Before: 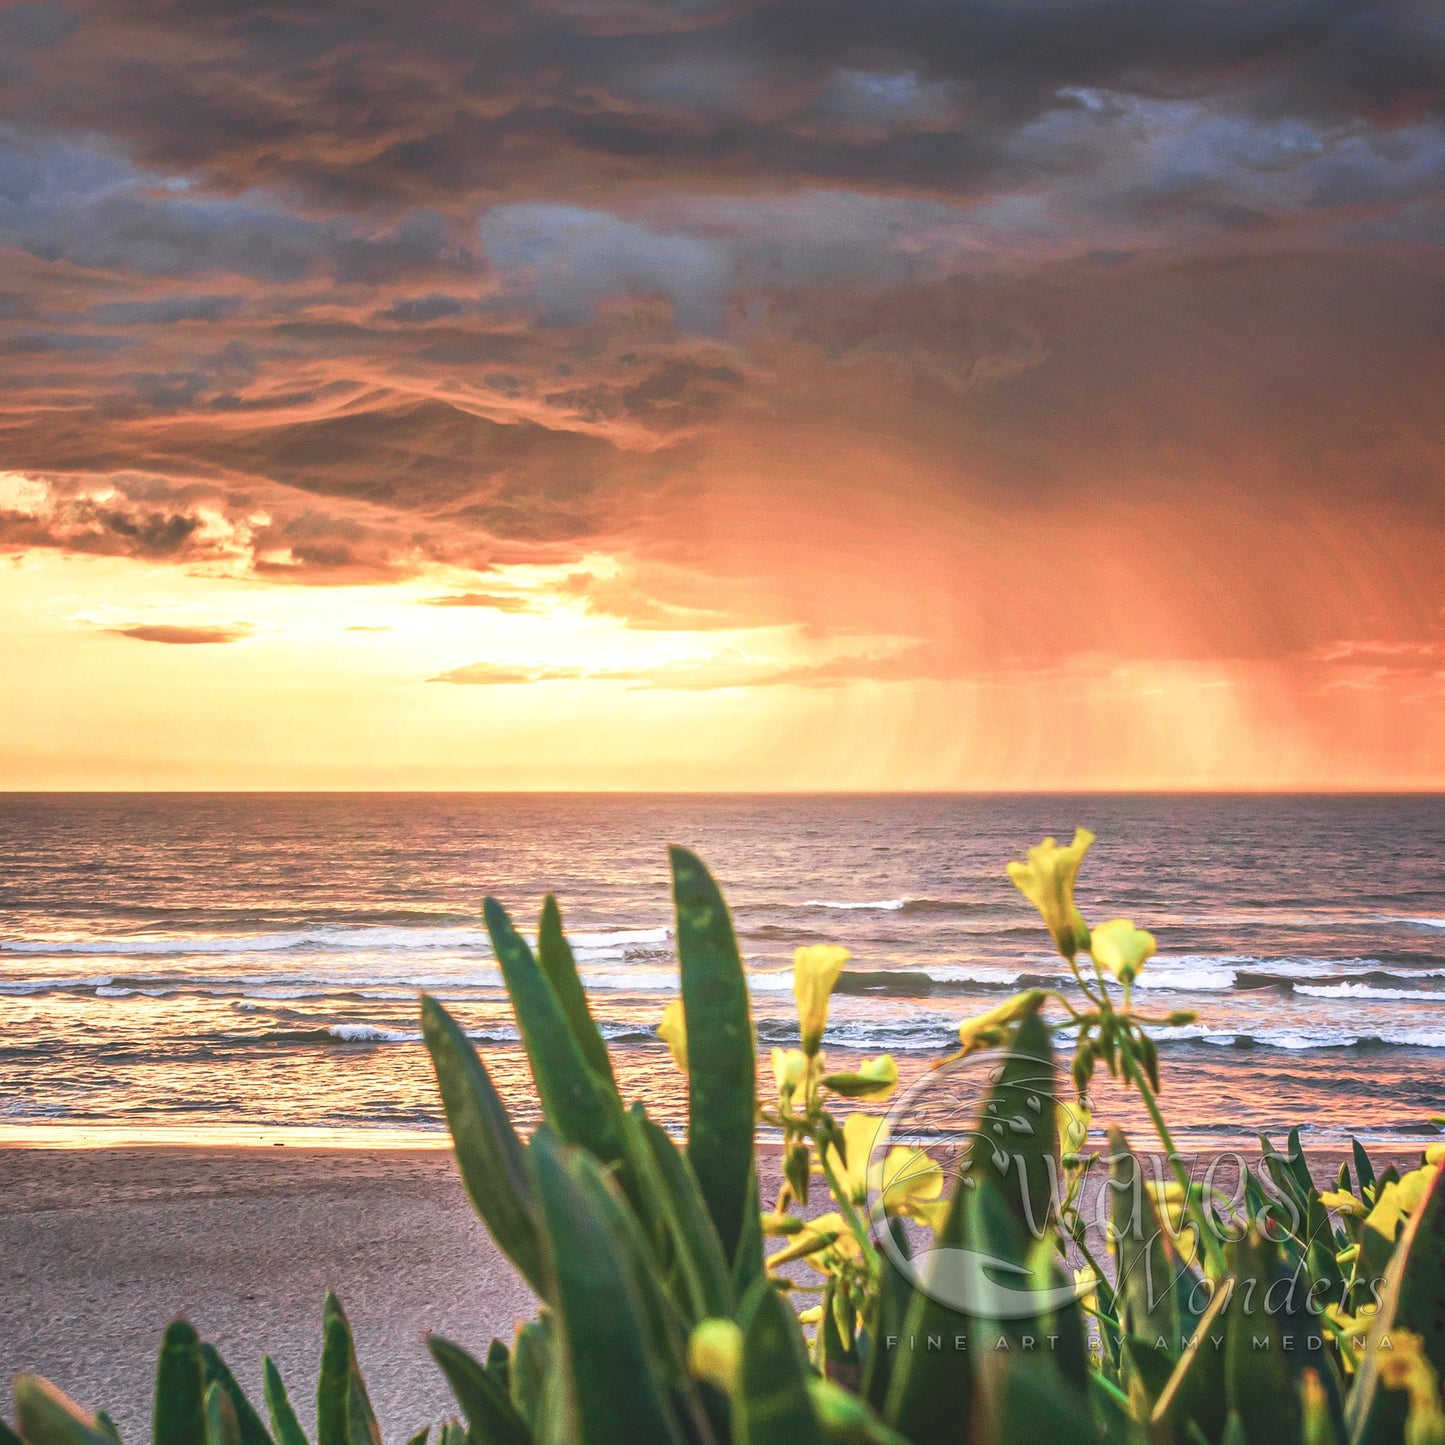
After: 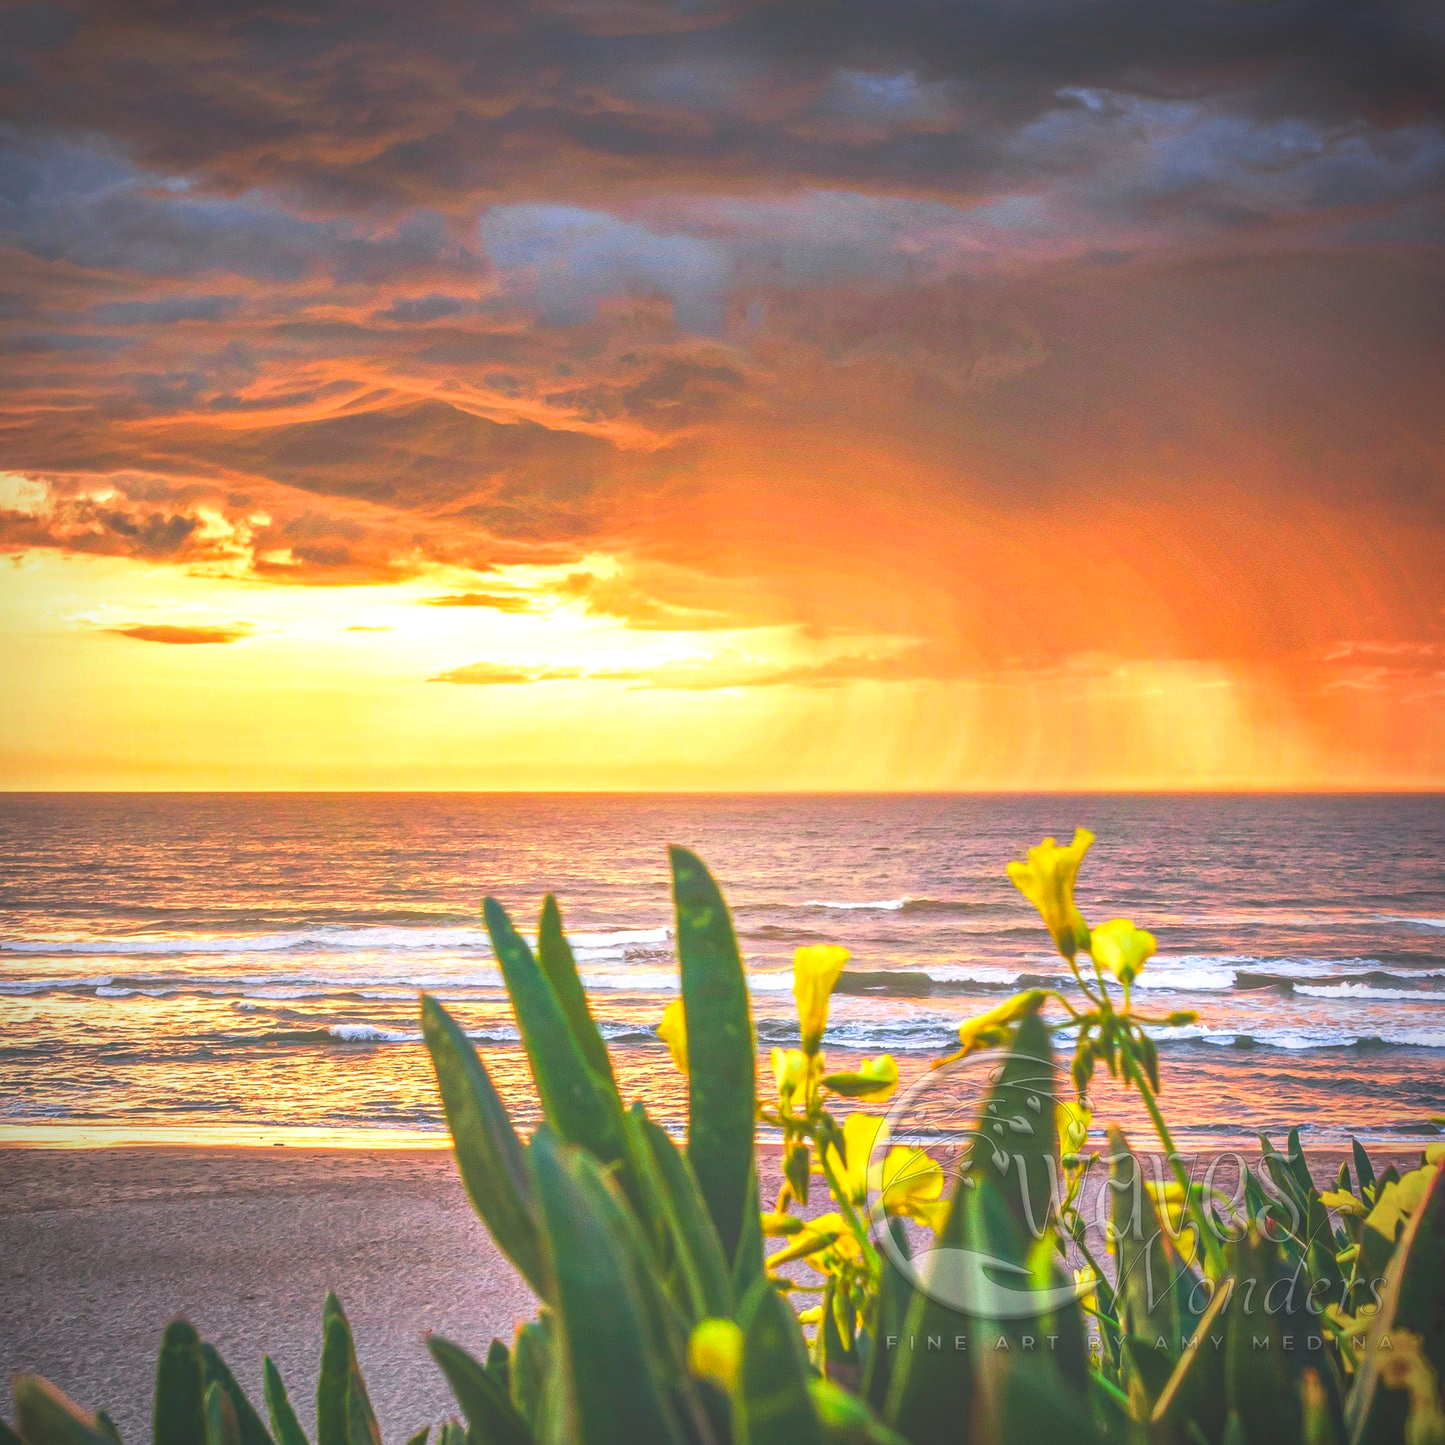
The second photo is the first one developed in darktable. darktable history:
local contrast: highlights 47%, shadows 4%, detail 100%
color balance rgb: shadows lift › hue 86.08°, highlights gain › luminance 14.613%, global offset › luminance 1.973%, linear chroma grading › global chroma 13.534%, perceptual saturation grading › global saturation 25.424%, global vibrance 20%
vignetting: brightness -0.576, saturation -0.257
